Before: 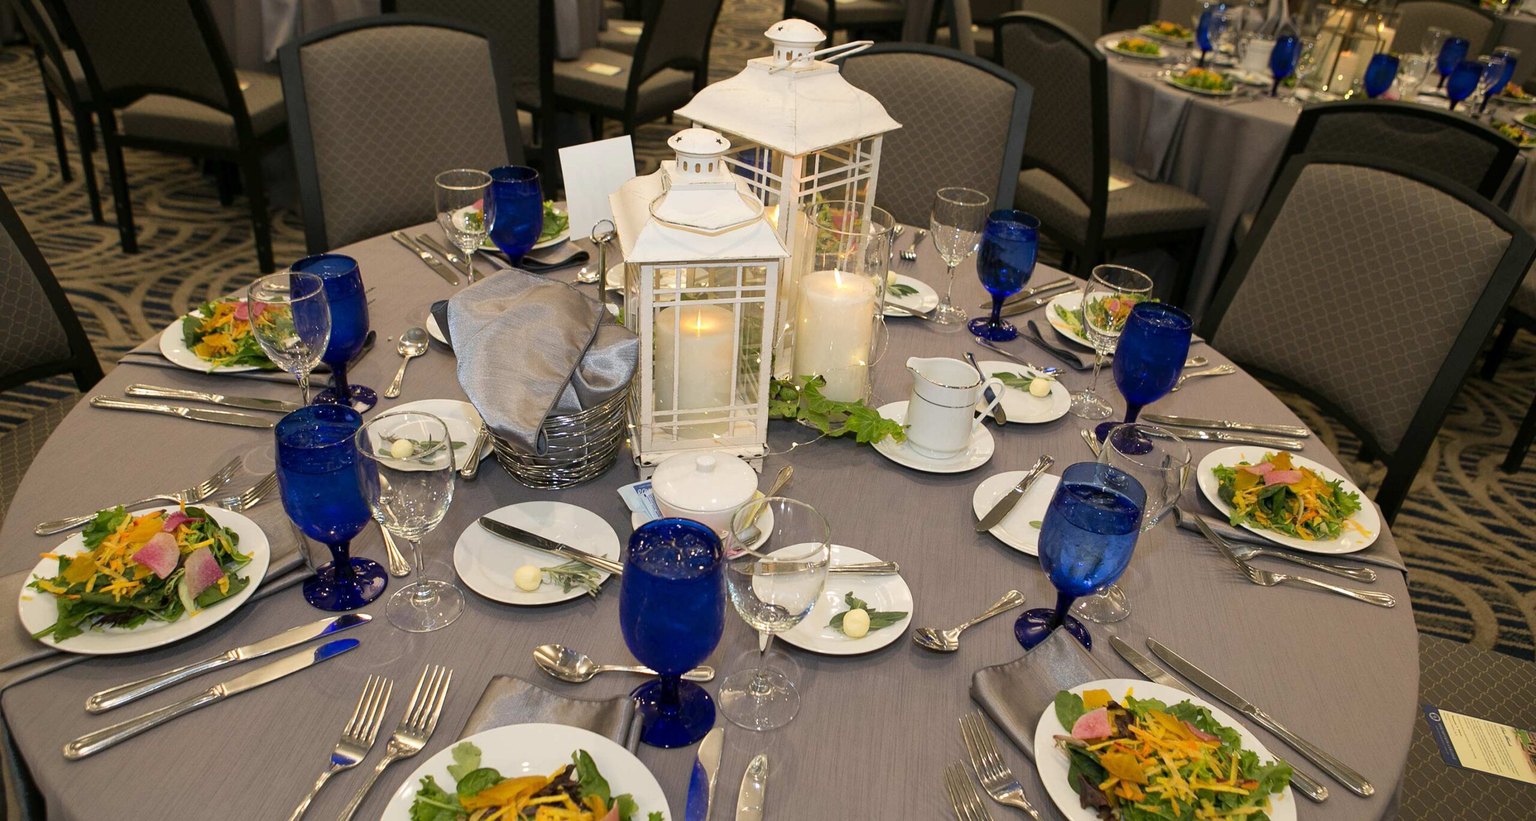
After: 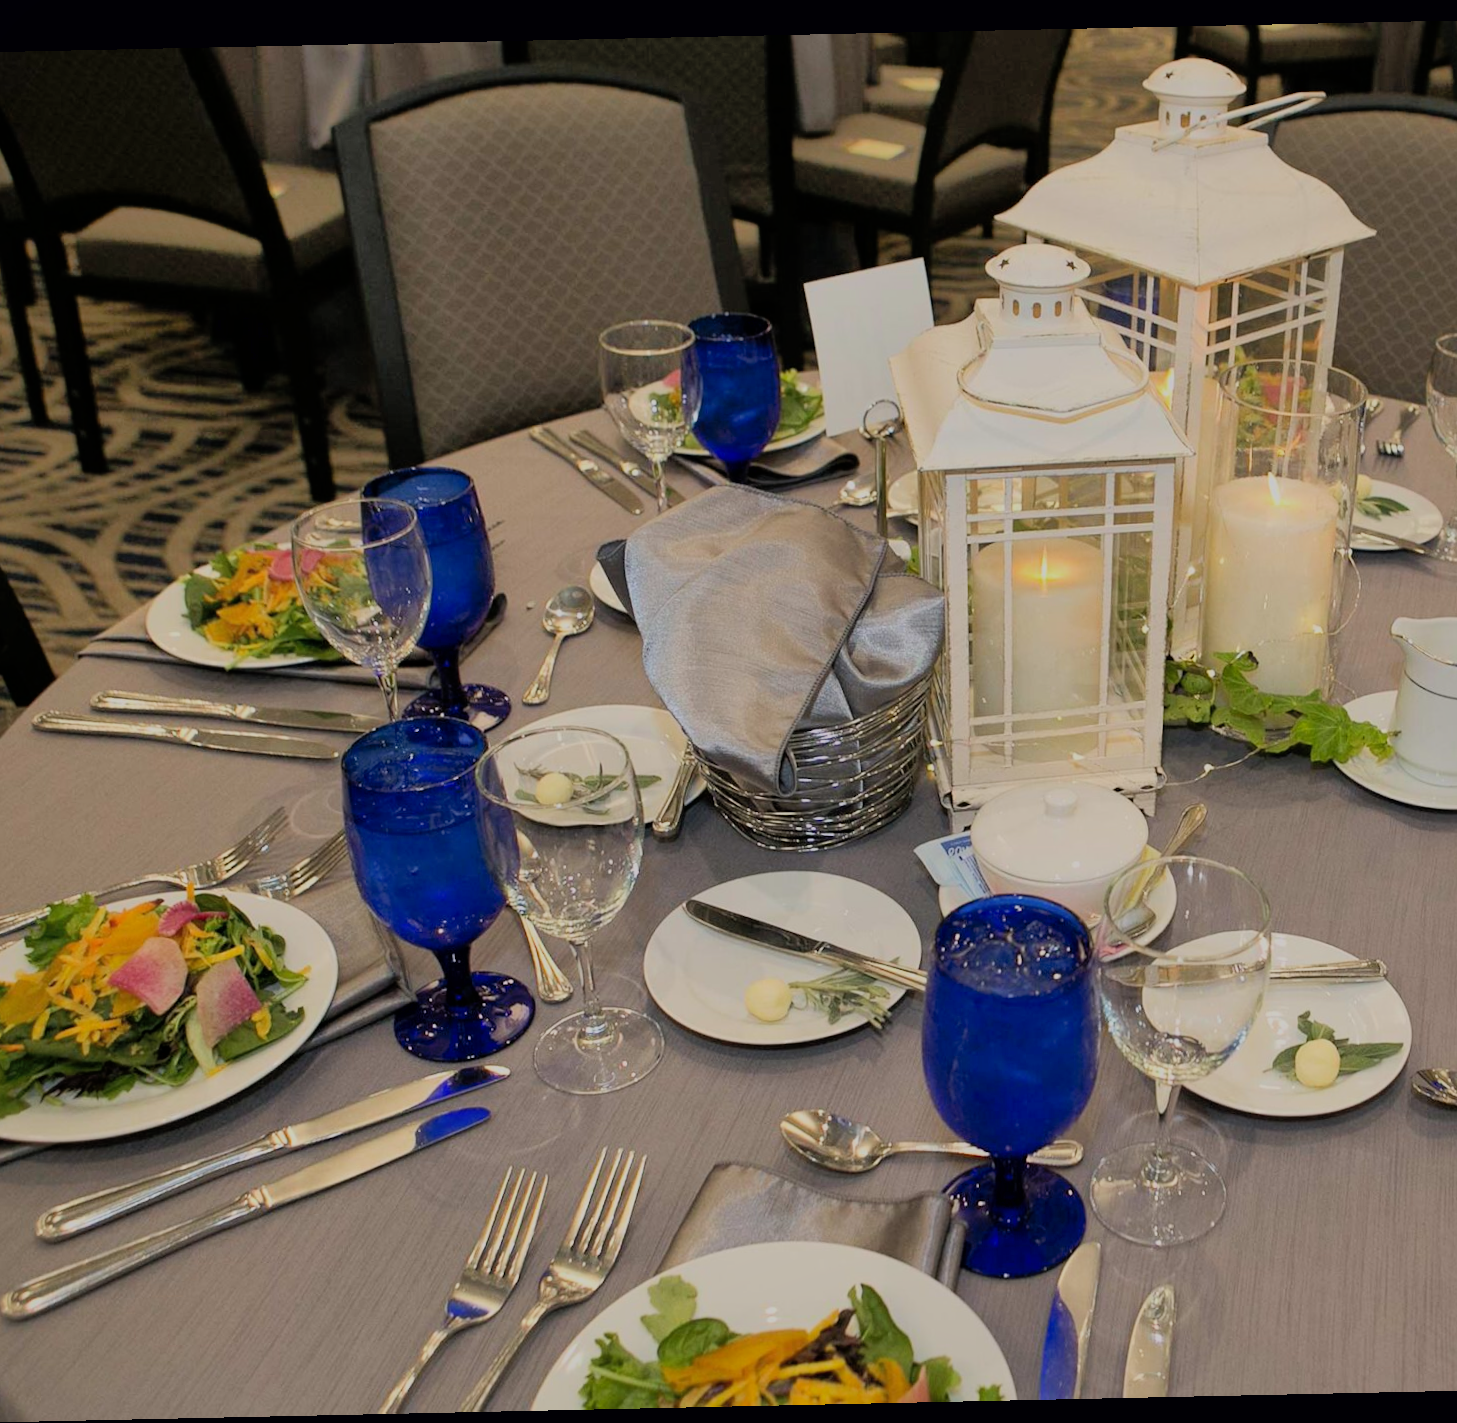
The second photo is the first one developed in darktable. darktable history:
filmic rgb: black relative exposure -7.48 EV, white relative exposure 4.83 EV, hardness 3.4, color science v6 (2022)
crop: left 5.114%, right 38.589%
shadows and highlights: on, module defaults
rotate and perspective: rotation -1.24°, automatic cropping off
